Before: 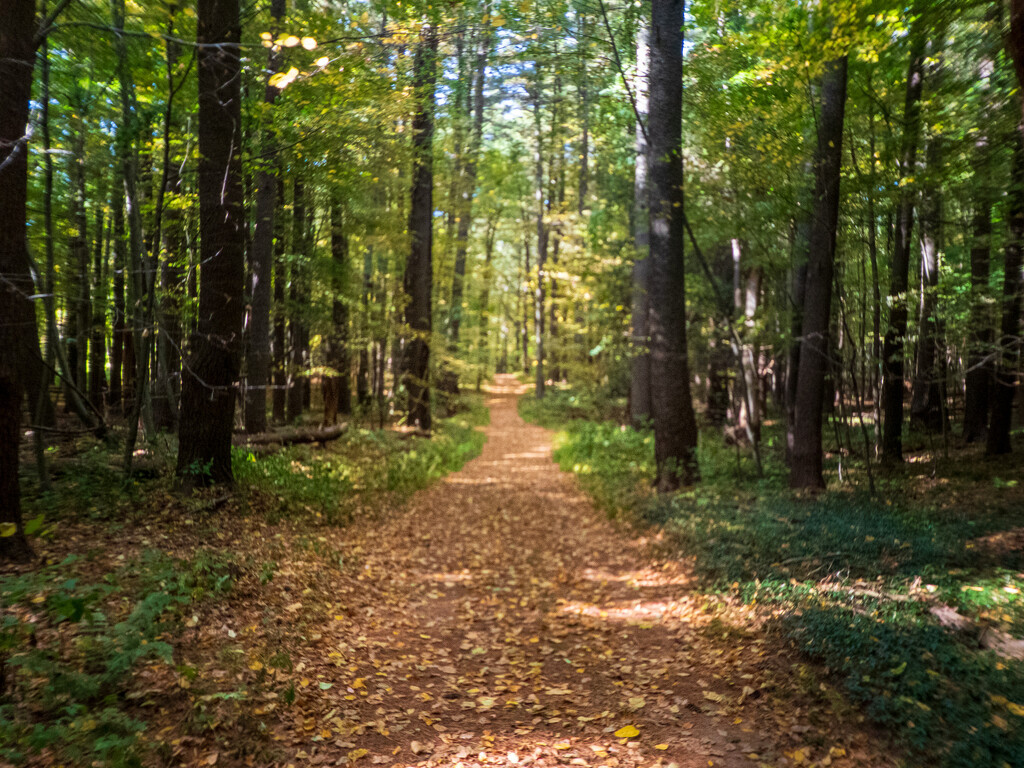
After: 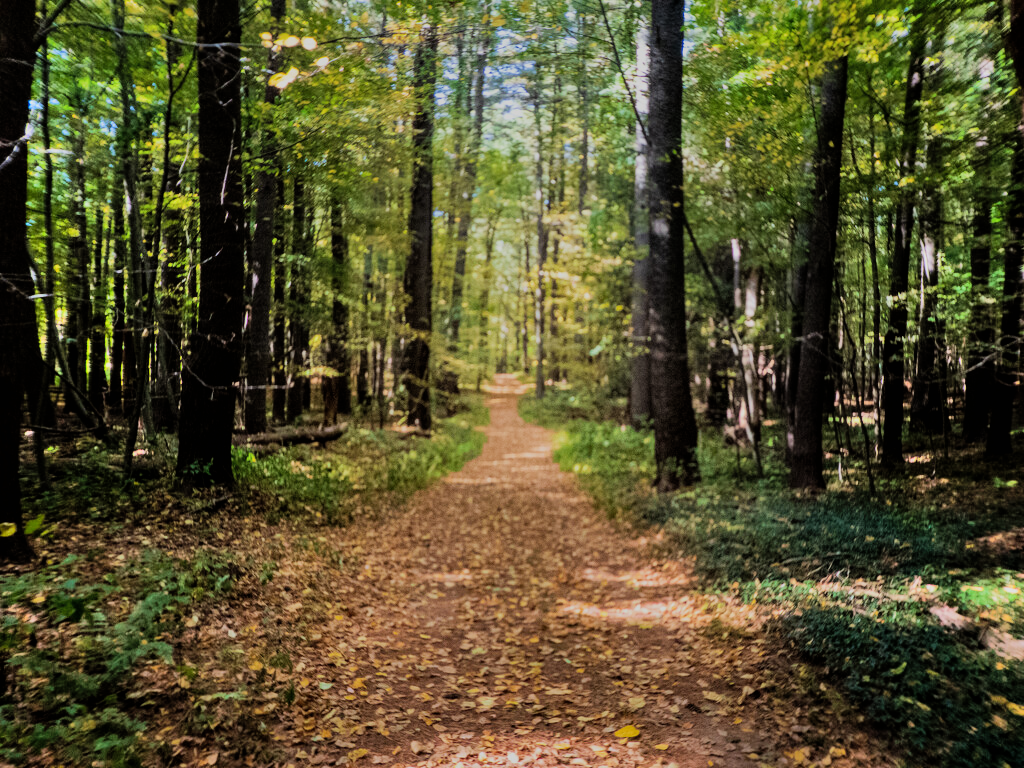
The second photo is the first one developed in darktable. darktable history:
shadows and highlights: soften with gaussian
filmic rgb: black relative exposure -9.29 EV, white relative exposure 6.82 EV, hardness 3.09, contrast 1.057
